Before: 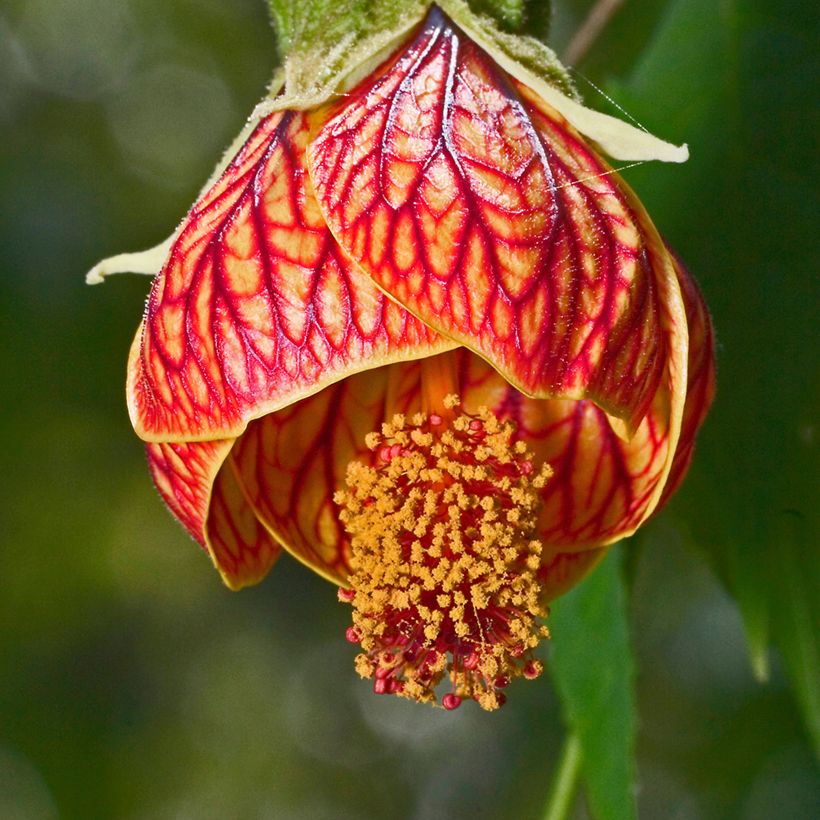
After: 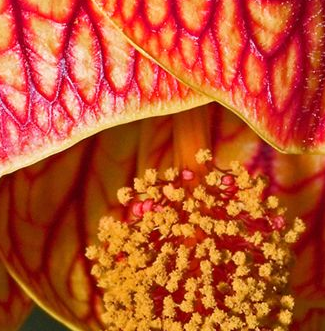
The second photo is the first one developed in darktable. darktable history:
crop: left 30.311%, top 29.907%, right 30.027%, bottom 29.611%
